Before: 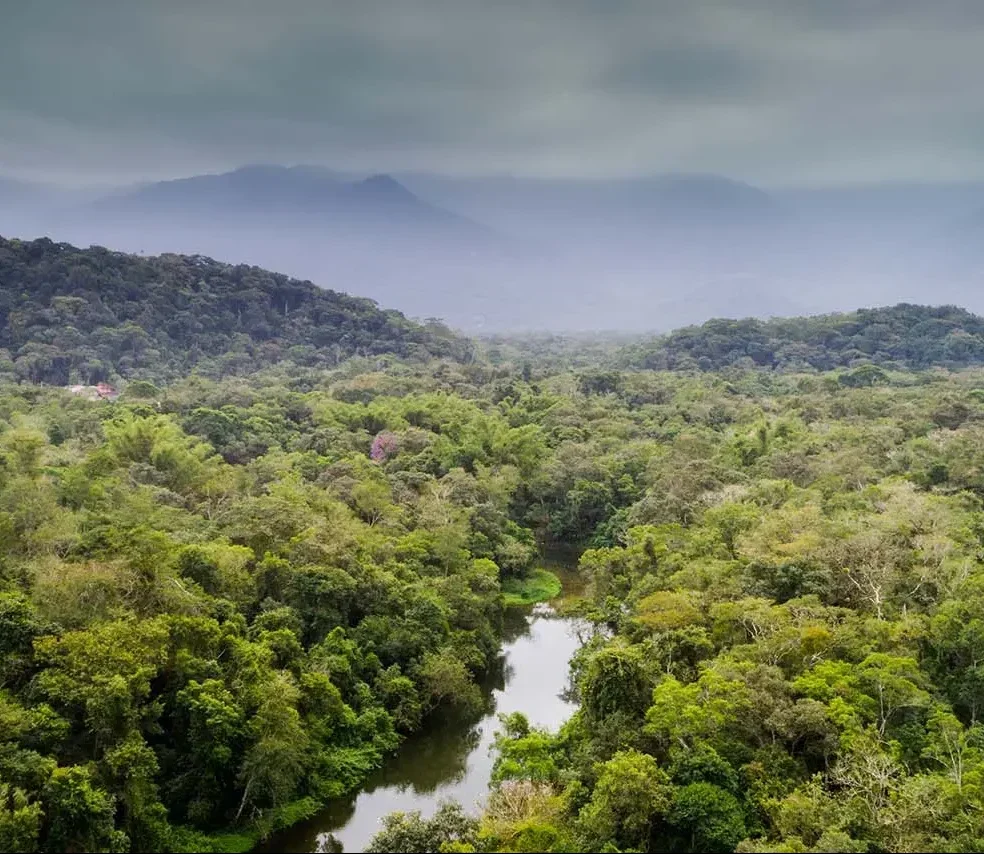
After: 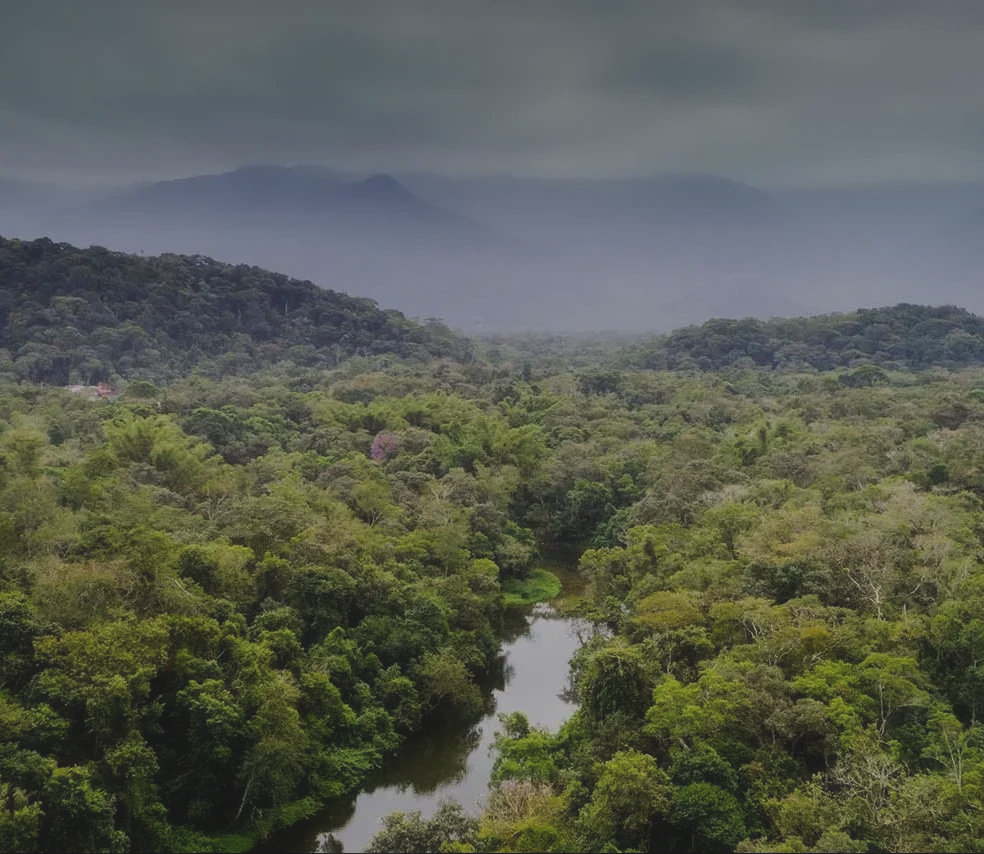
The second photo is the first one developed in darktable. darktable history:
exposure: black level correction -0.016, exposure -1.018 EV, compensate highlight preservation false
haze removal: strength -0.1, adaptive false
